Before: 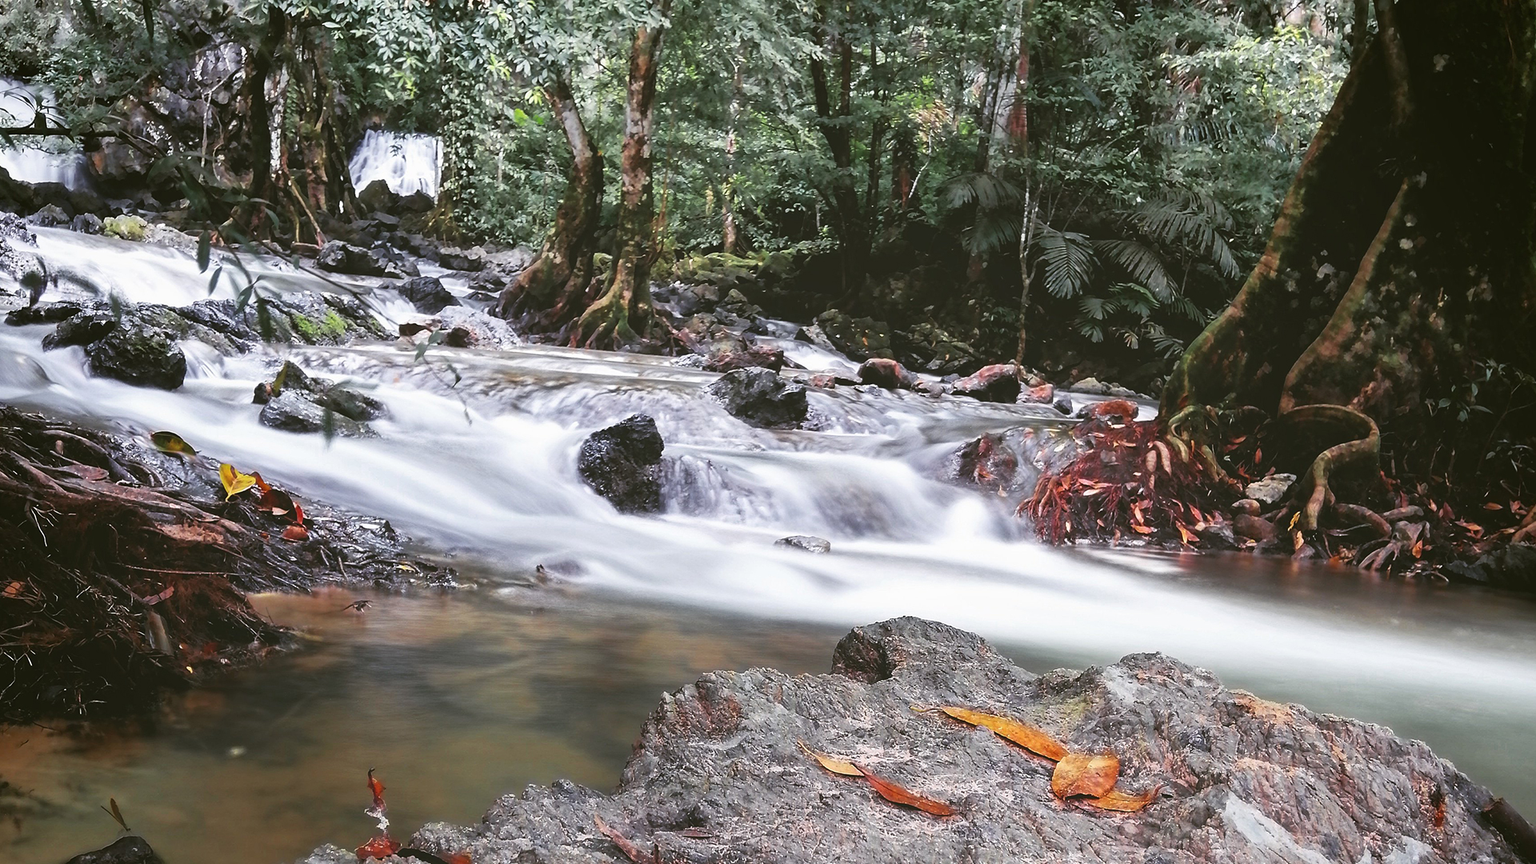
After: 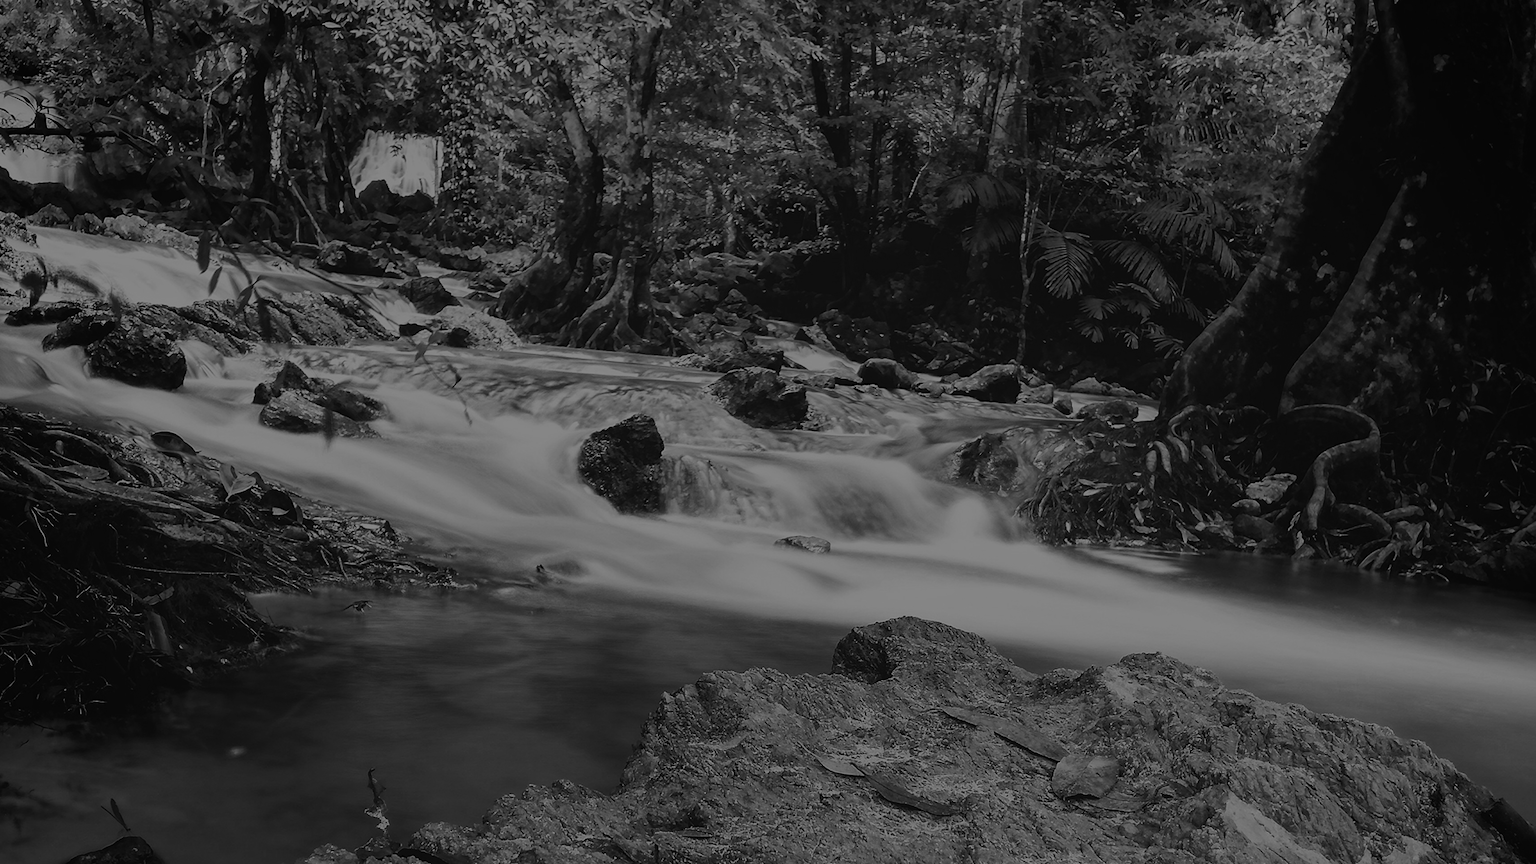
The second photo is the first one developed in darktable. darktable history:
white balance: red 0.766, blue 1.537
exposure: exposure -2.002 EV, compensate highlight preservation false
monochrome: on, module defaults
